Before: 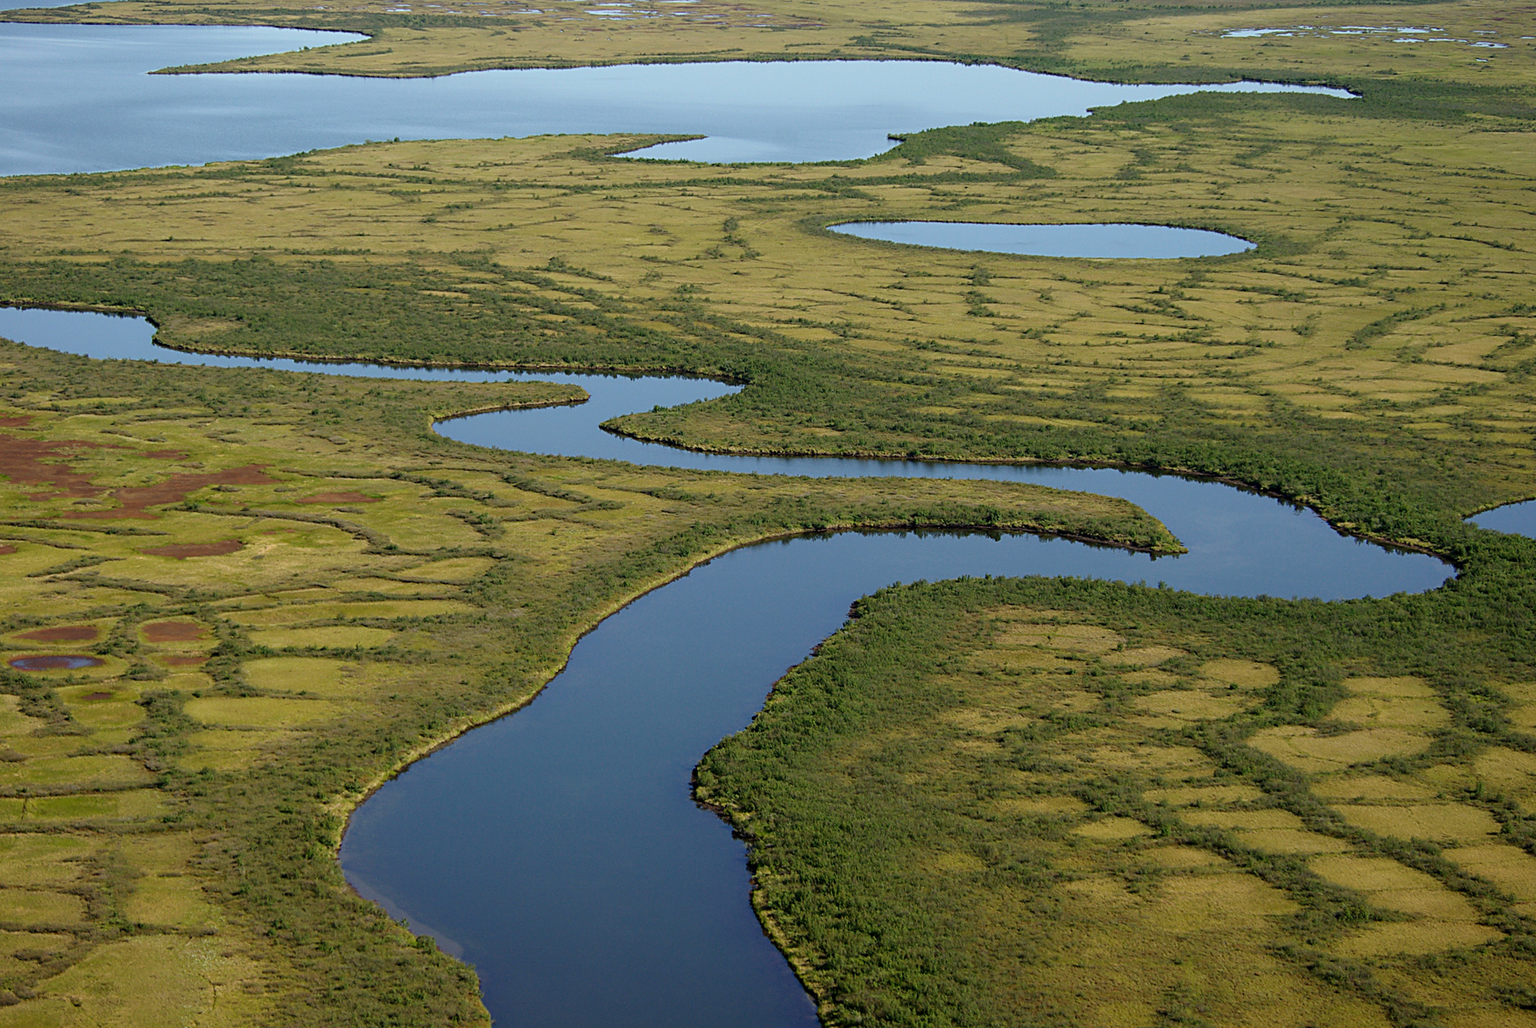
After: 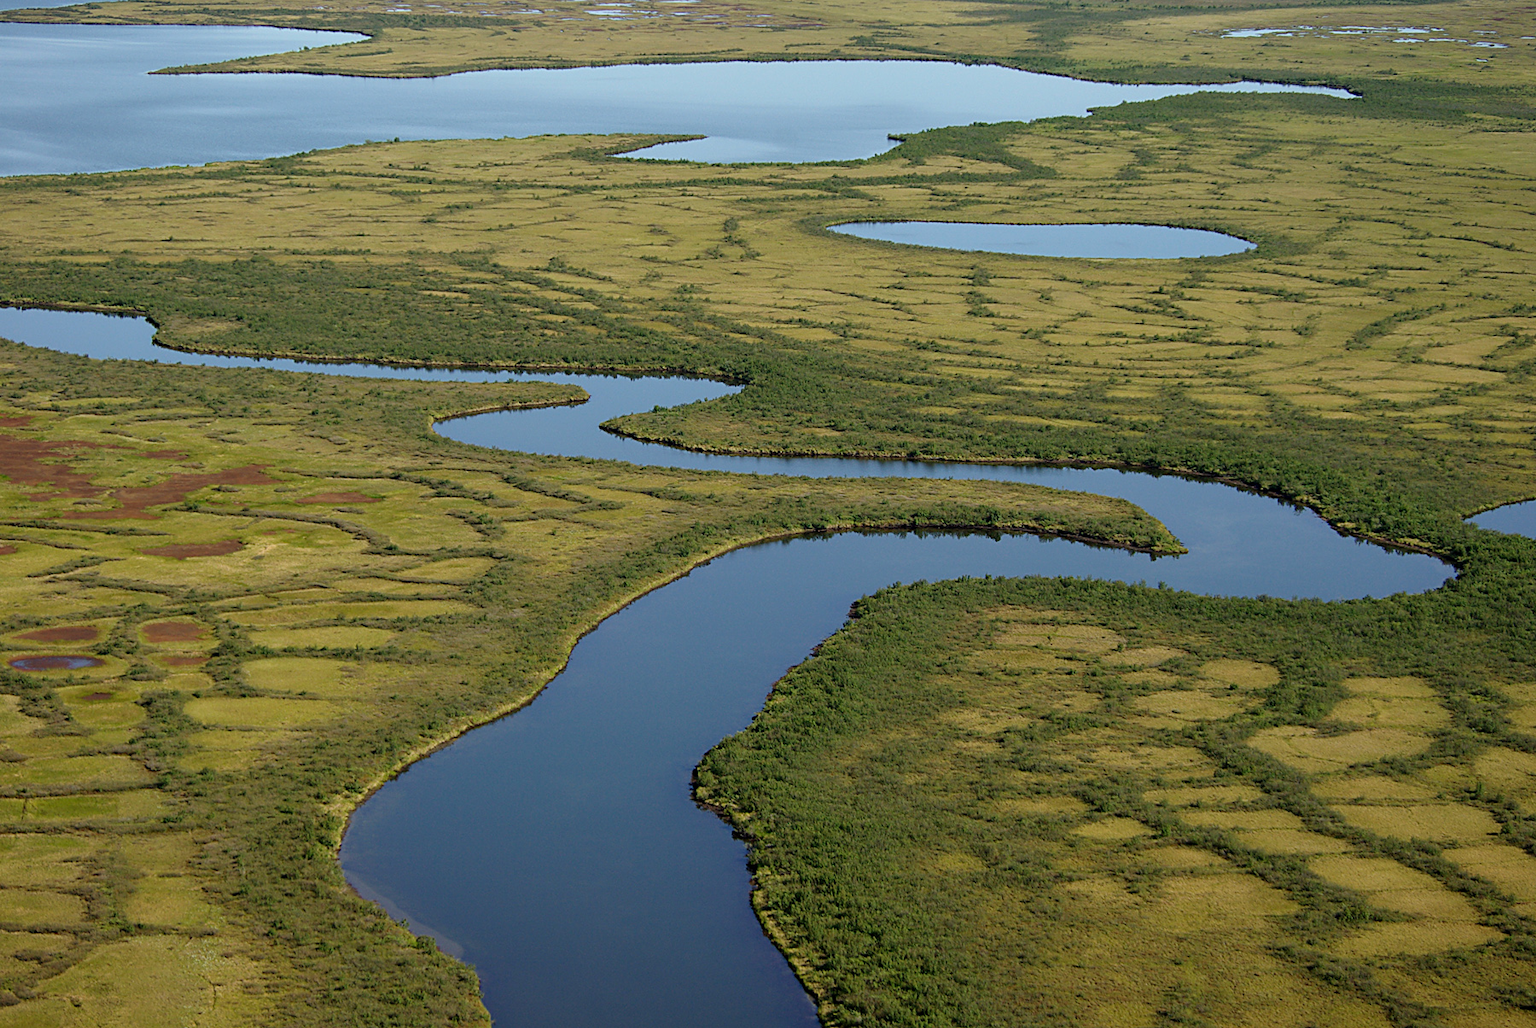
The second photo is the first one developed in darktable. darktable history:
shadows and highlights: shadows 22.71, highlights -48.81, soften with gaussian
